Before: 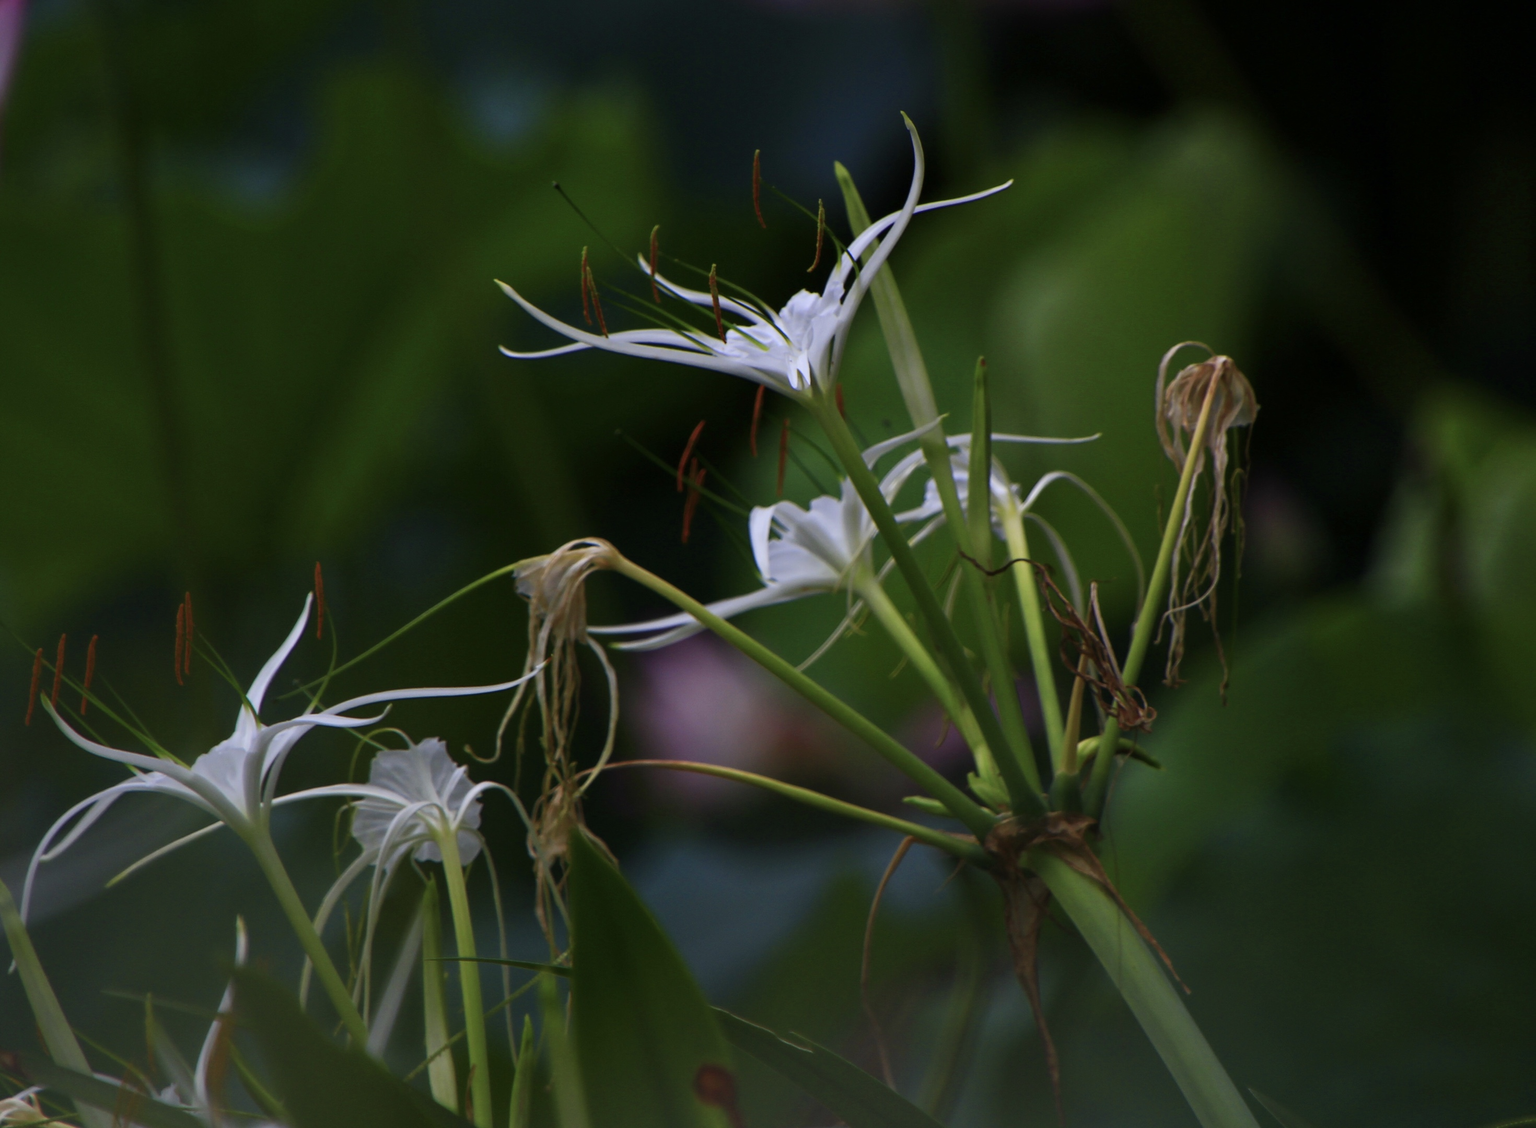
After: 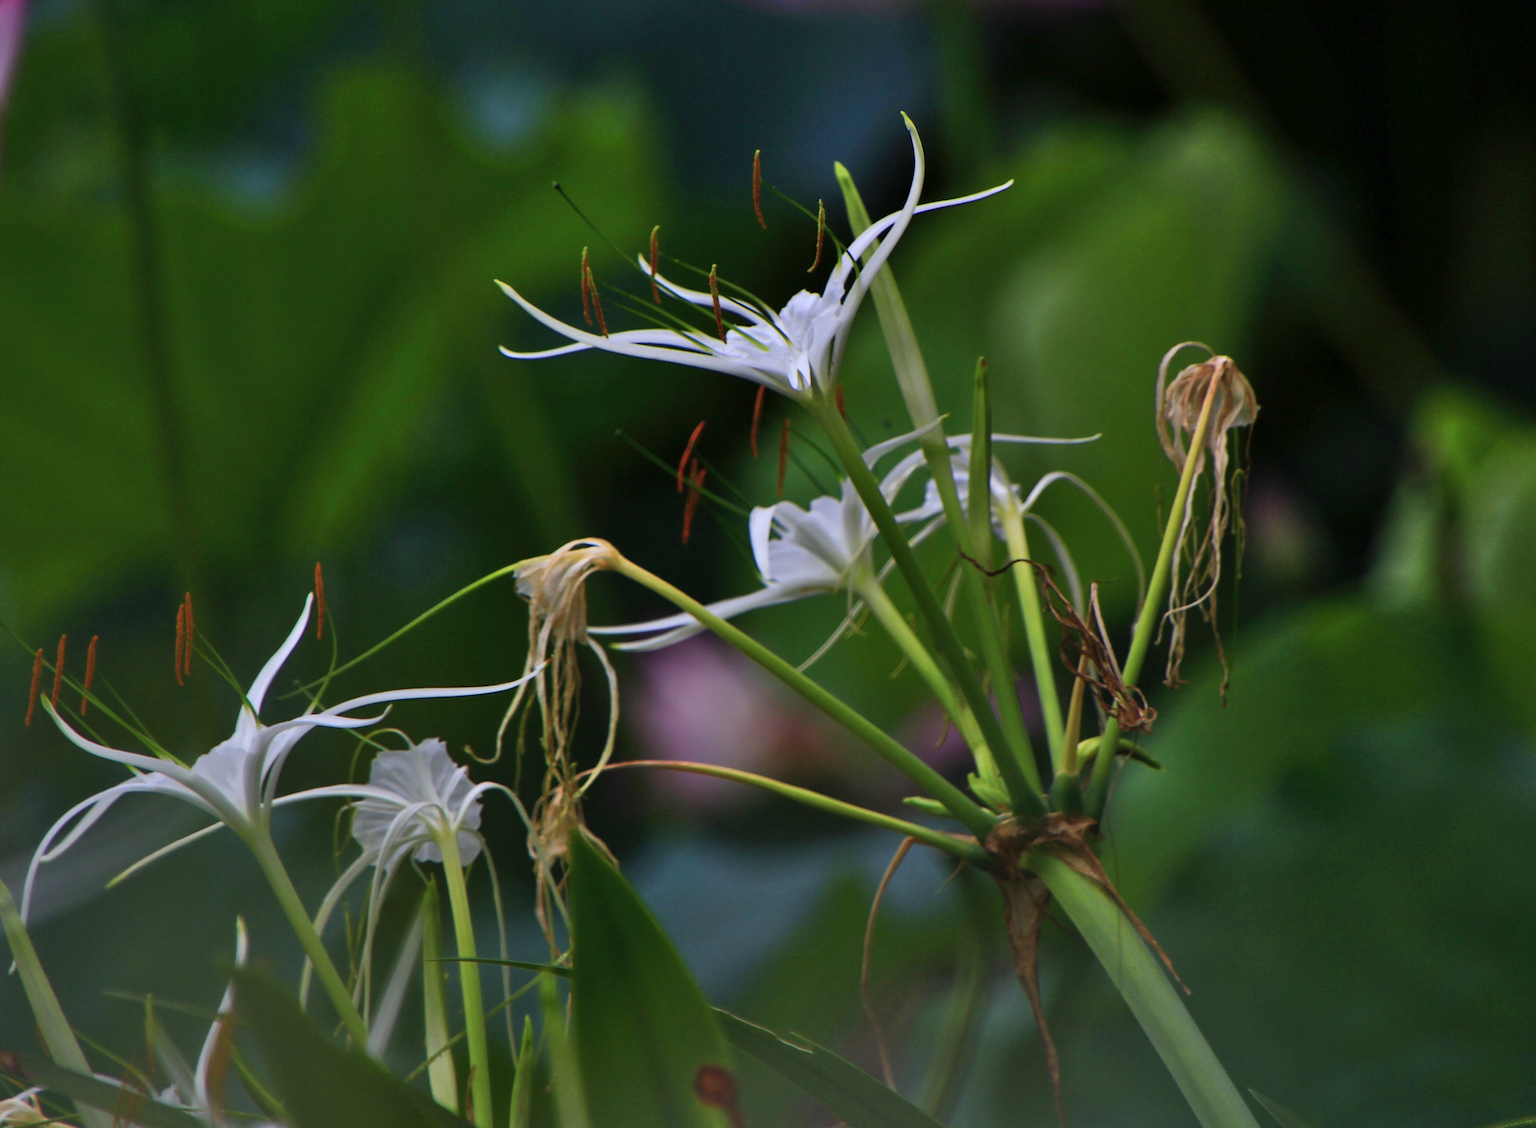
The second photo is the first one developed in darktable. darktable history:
shadows and highlights: shadows 52.75, soften with gaussian
